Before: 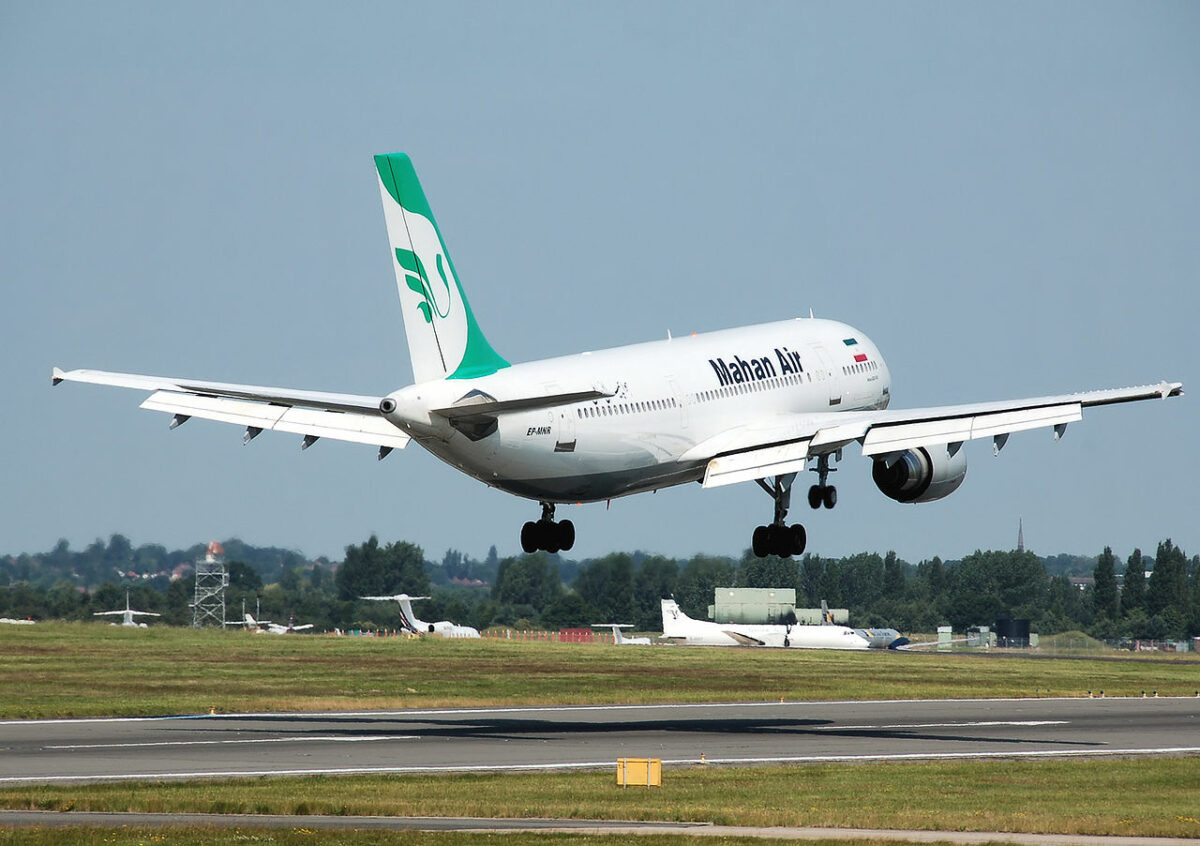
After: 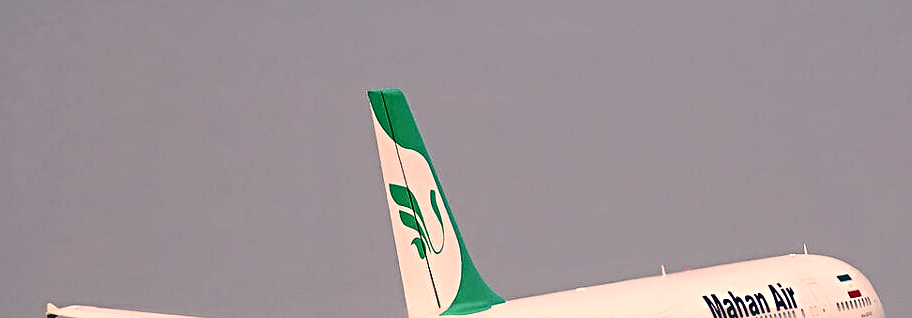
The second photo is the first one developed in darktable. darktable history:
contrast brightness saturation: contrast 0.125, brightness -0.241, saturation 0.148
crop: left 0.56%, top 7.634%, right 23.418%, bottom 54.758%
color correction: highlights a* 20.54, highlights b* 19.78
sharpen: radius 3.953
